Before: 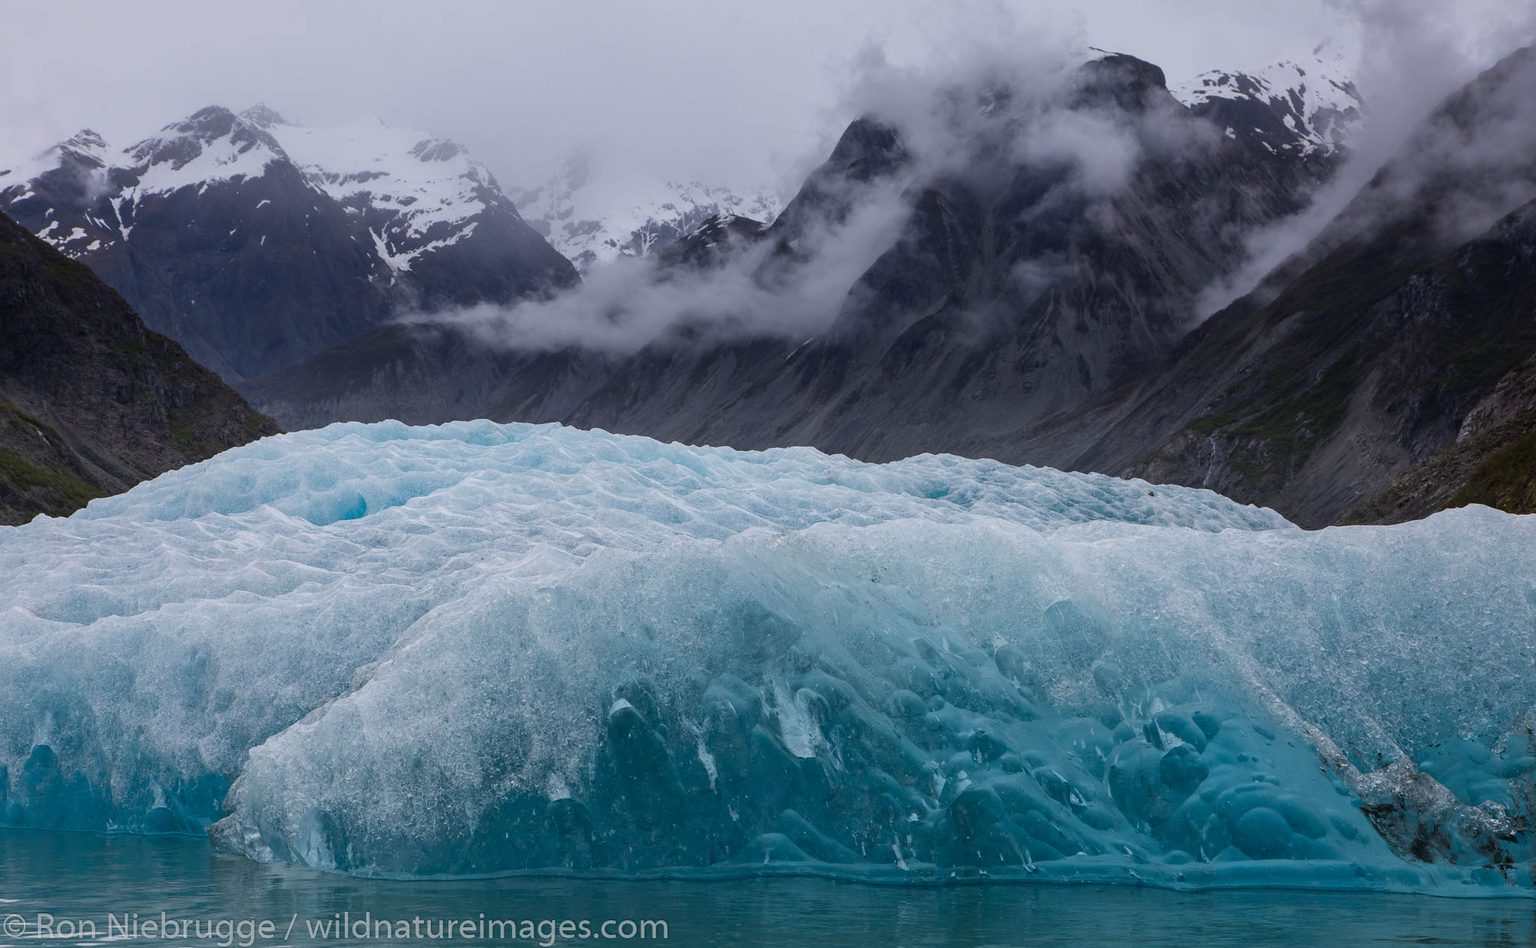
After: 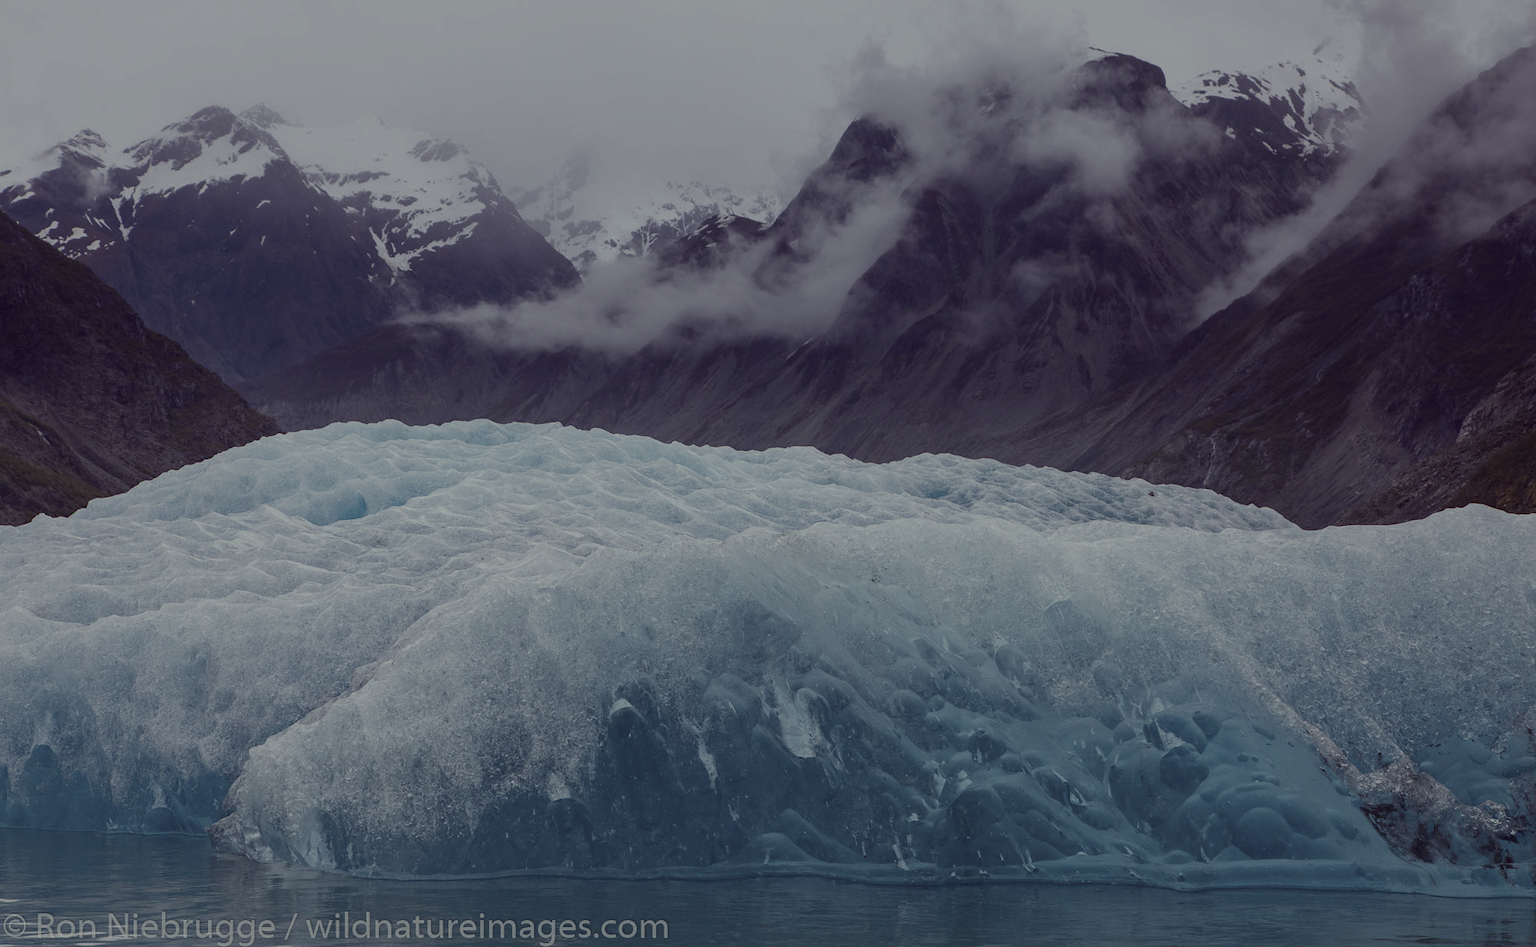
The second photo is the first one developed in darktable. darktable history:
color correction: highlights a* -20.17, highlights b* 20.27, shadows a* 20.03, shadows b* -20.46, saturation 0.43
contrast brightness saturation: contrast 0.07, brightness -0.14, saturation 0.11
color balance rgb: contrast -30%
